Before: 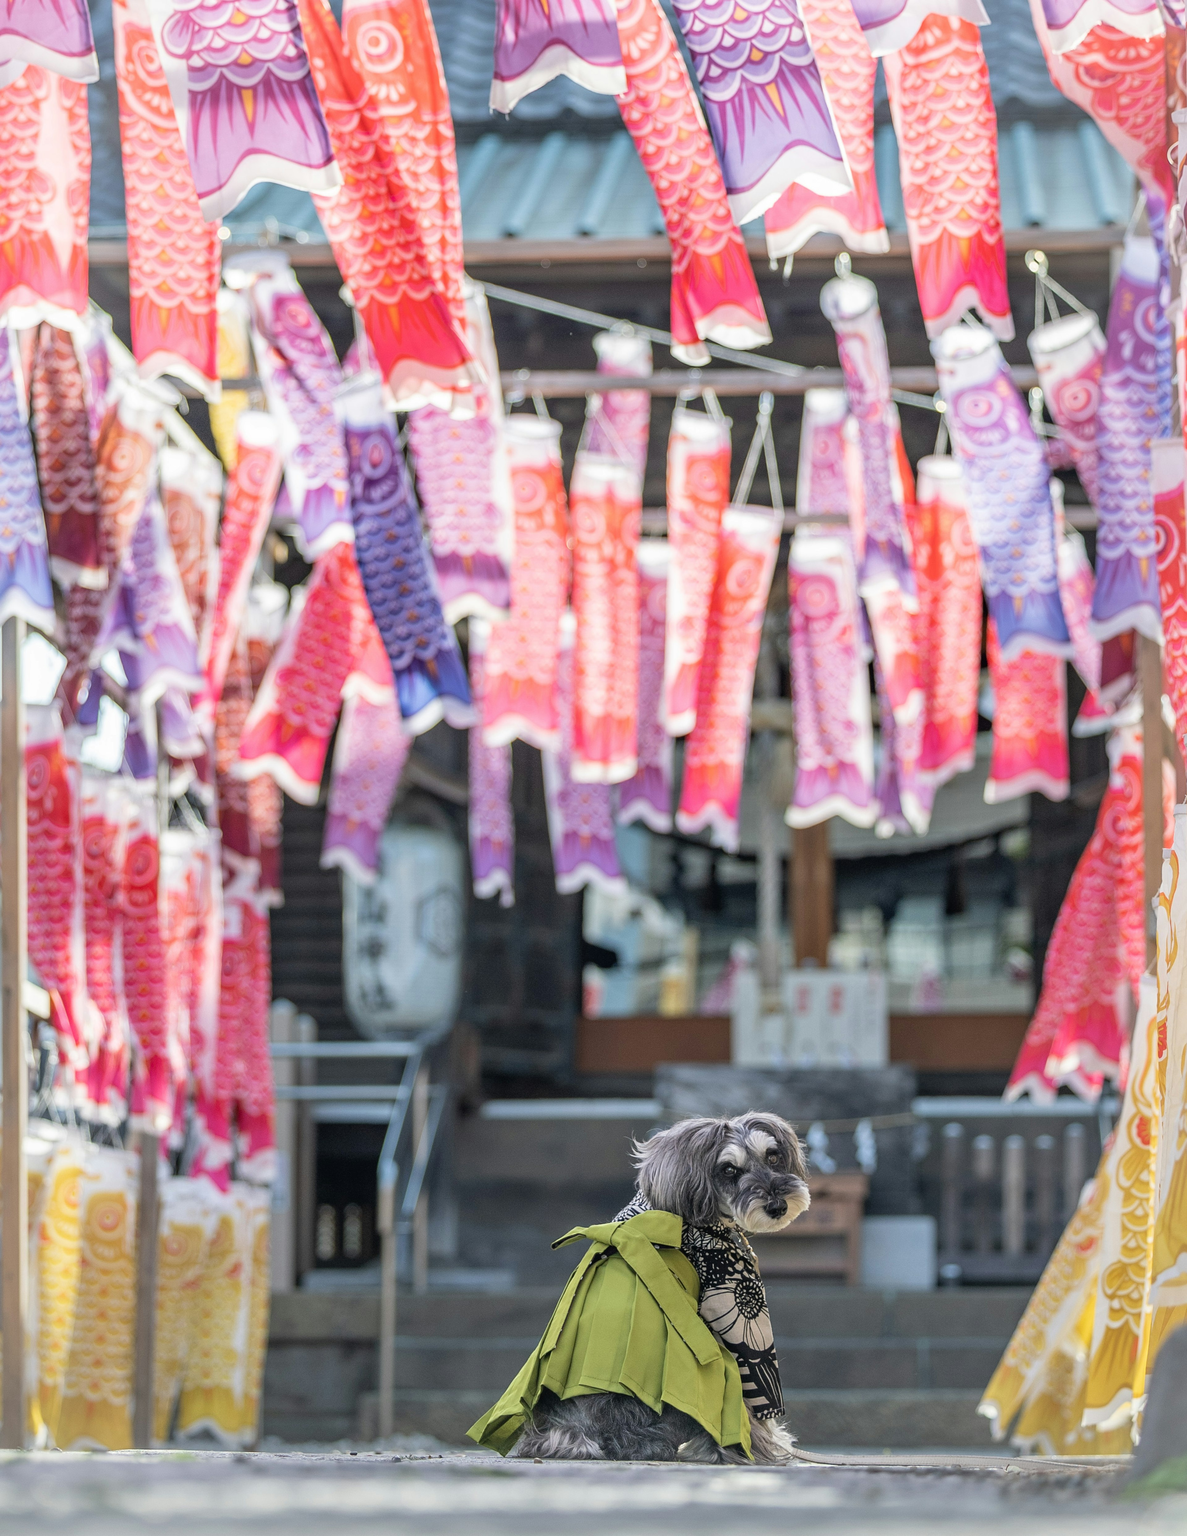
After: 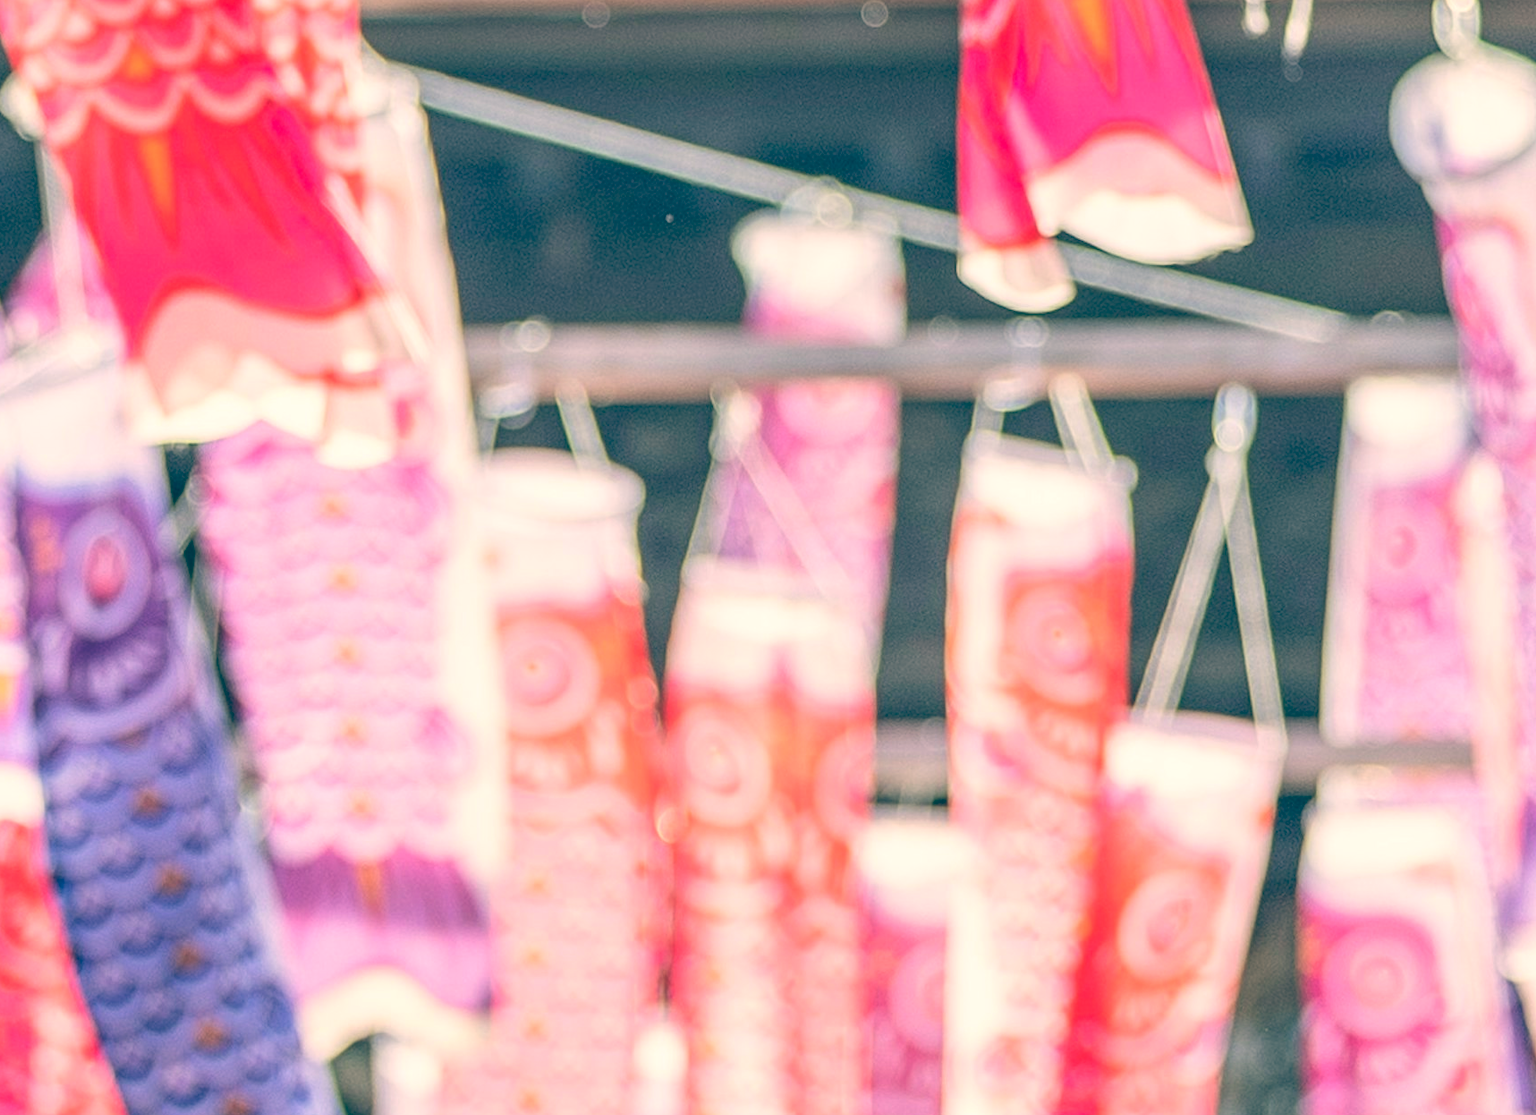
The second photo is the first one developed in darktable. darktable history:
crop: left 28.64%, top 16.832%, right 26.637%, bottom 58.055%
contrast brightness saturation: contrast 0.07, brightness 0.08, saturation 0.18
color balance: lift [1.006, 0.985, 1.002, 1.015], gamma [1, 0.953, 1.008, 1.047], gain [1.076, 1.13, 1.004, 0.87]
